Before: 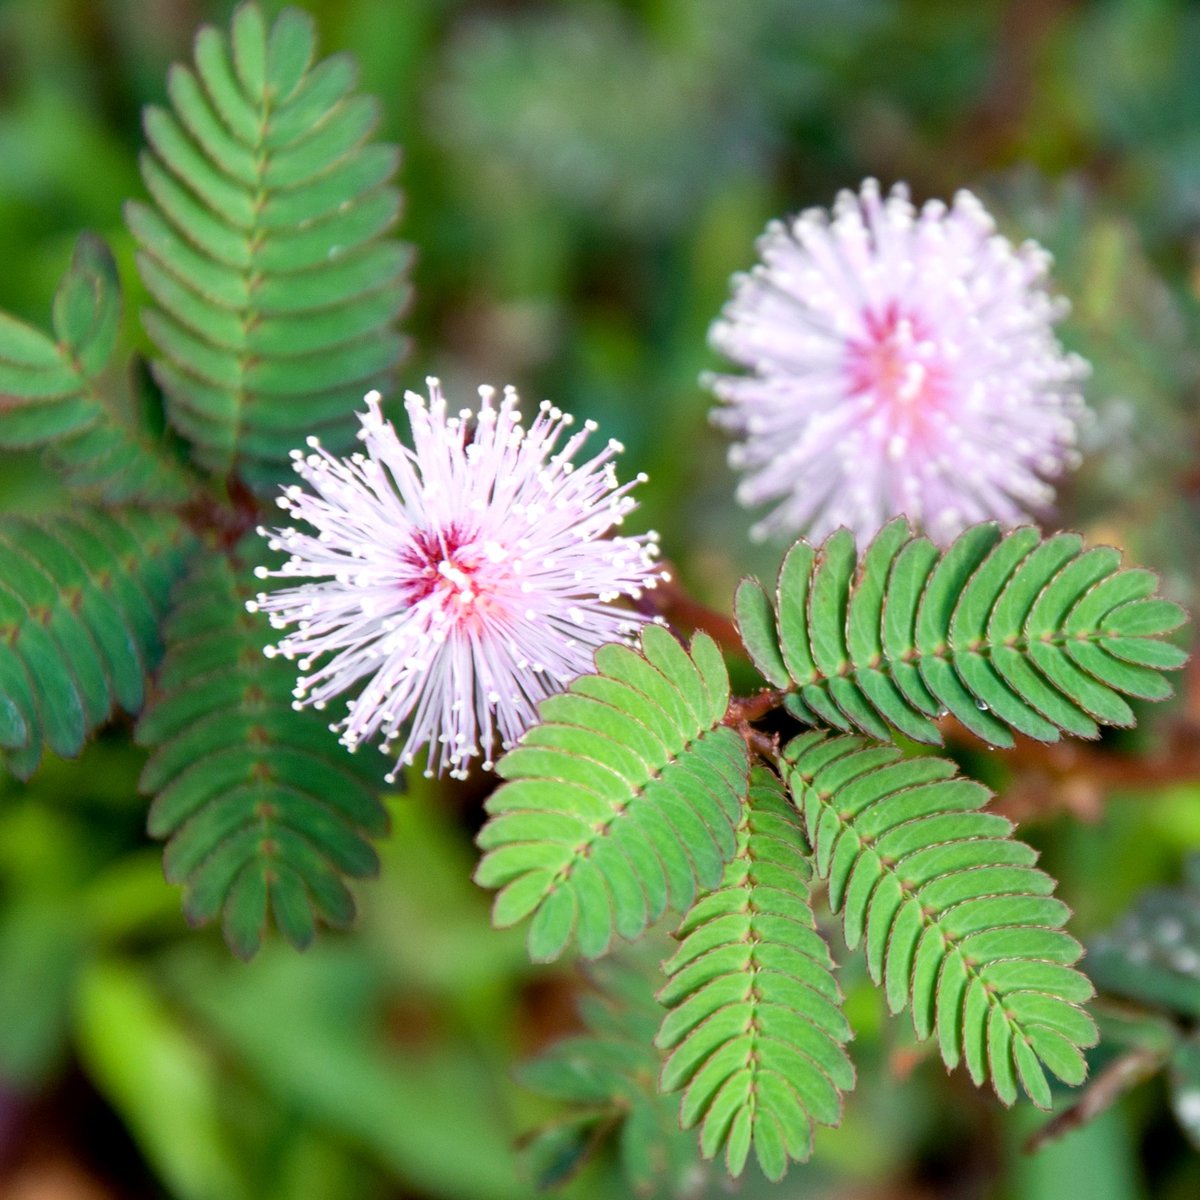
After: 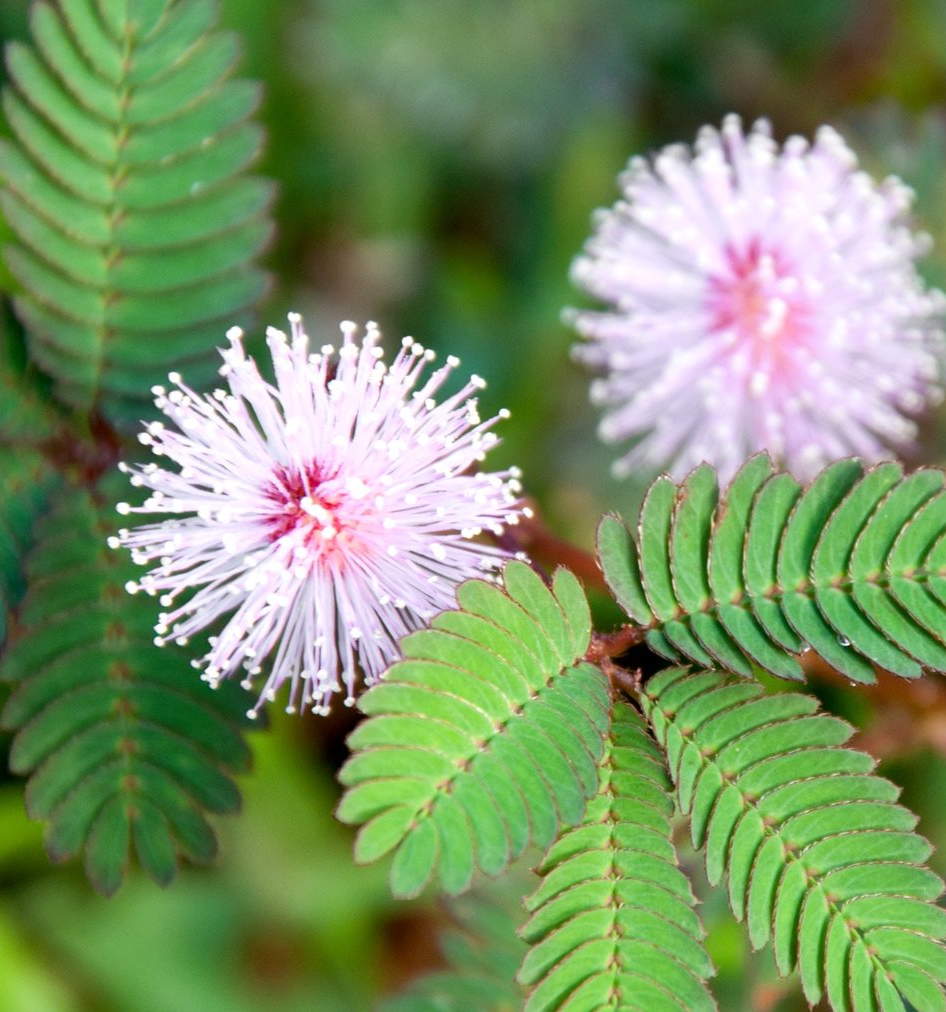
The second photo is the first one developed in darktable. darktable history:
crop: left 11.579%, top 5.409%, right 9.555%, bottom 10.183%
